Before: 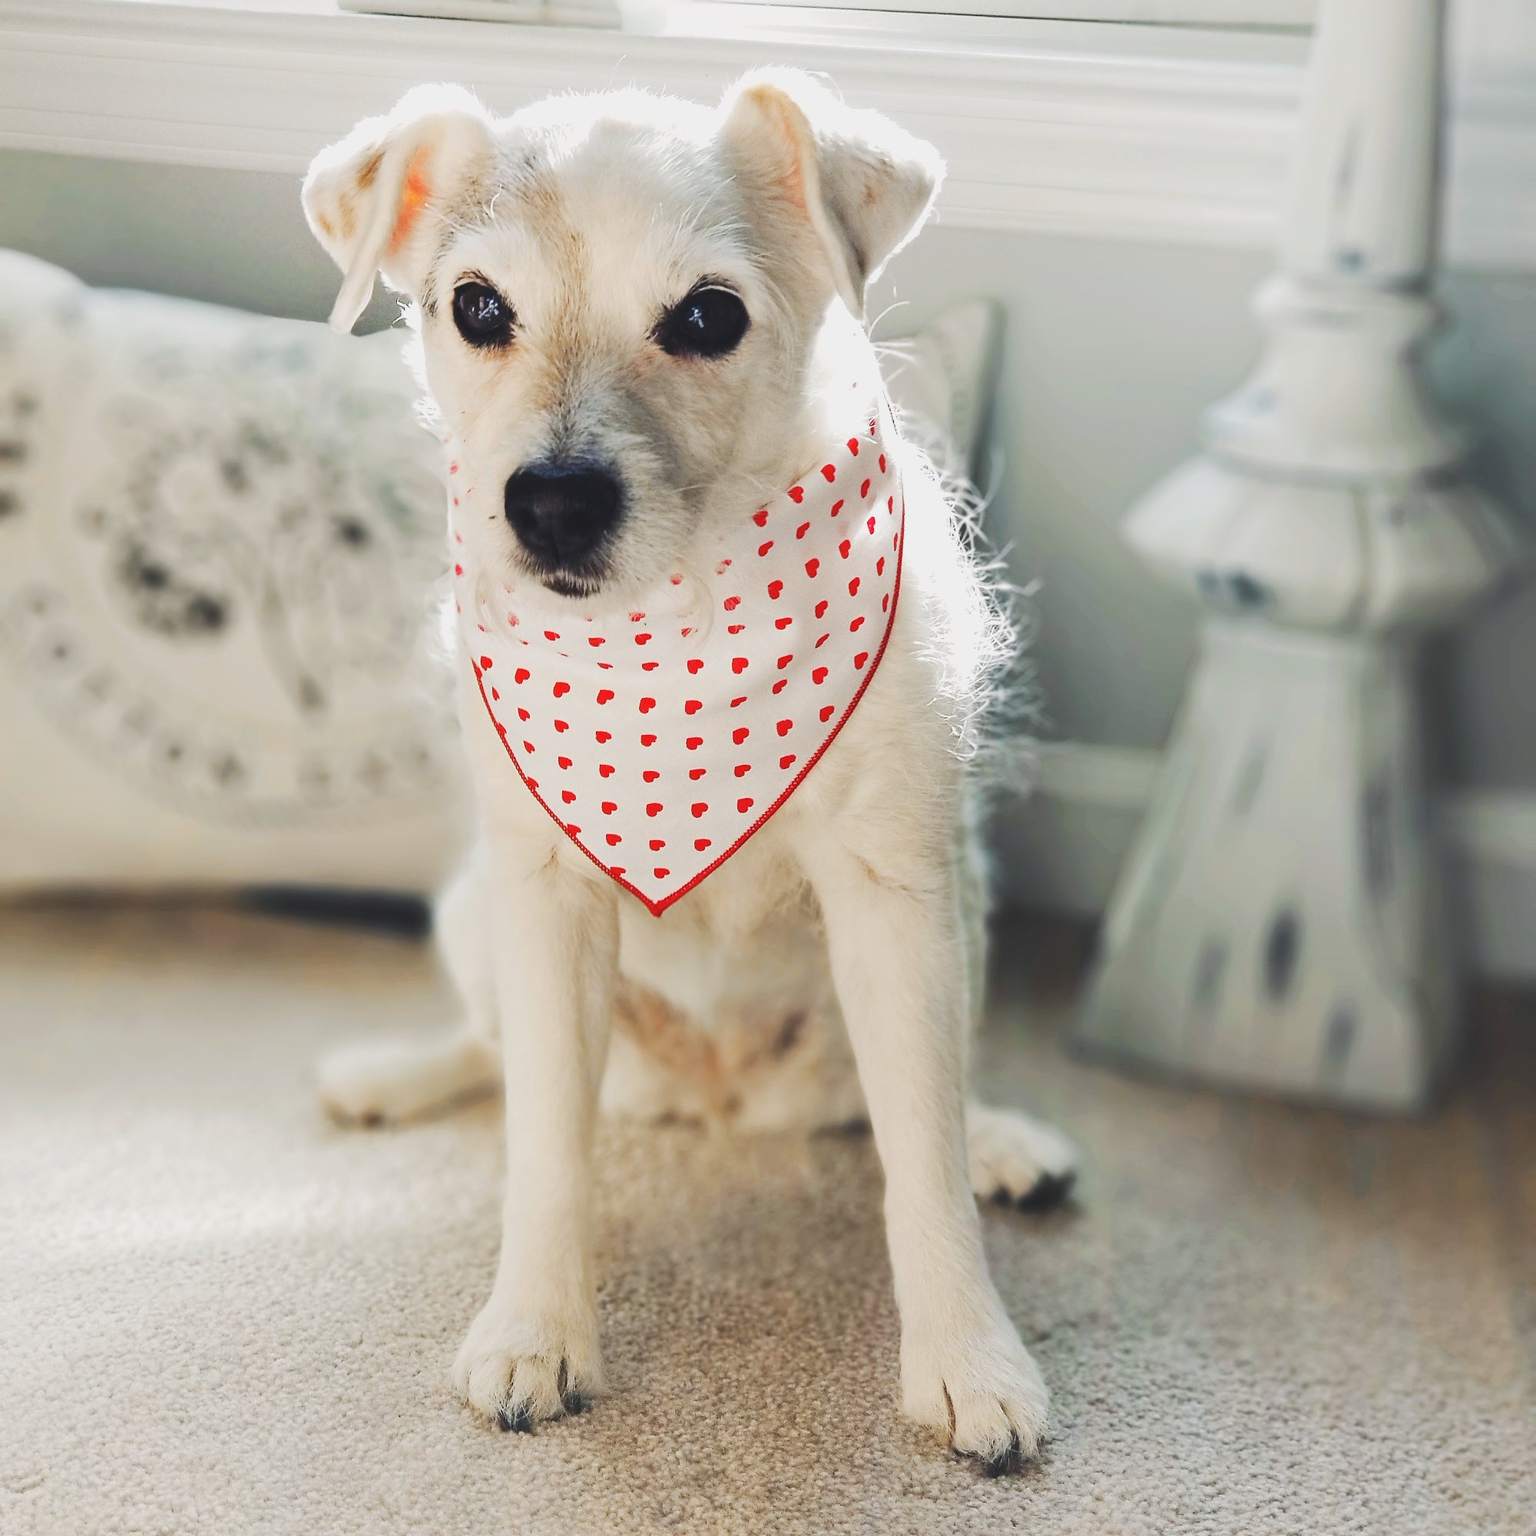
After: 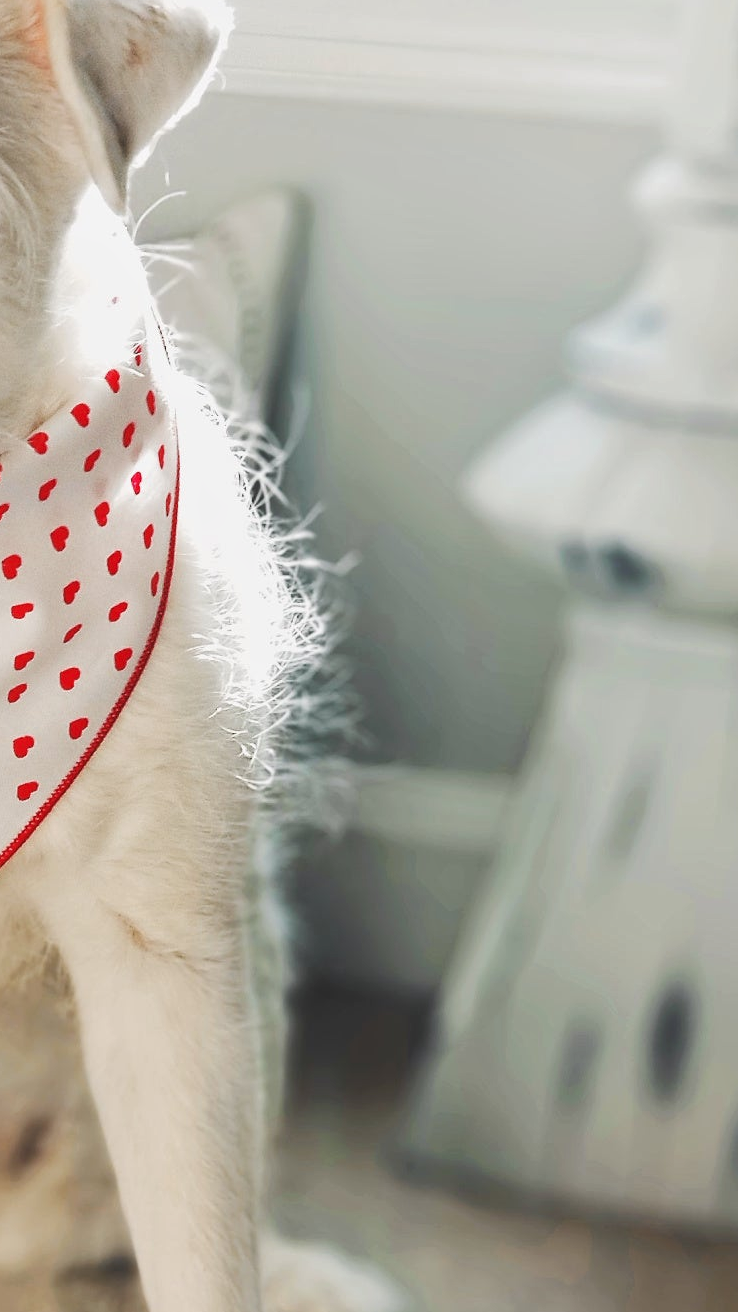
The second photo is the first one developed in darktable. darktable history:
crop and rotate: left 49.936%, top 10.094%, right 13.136%, bottom 24.256%
local contrast: mode bilateral grid, contrast 20, coarseness 50, detail 120%, midtone range 0.2
